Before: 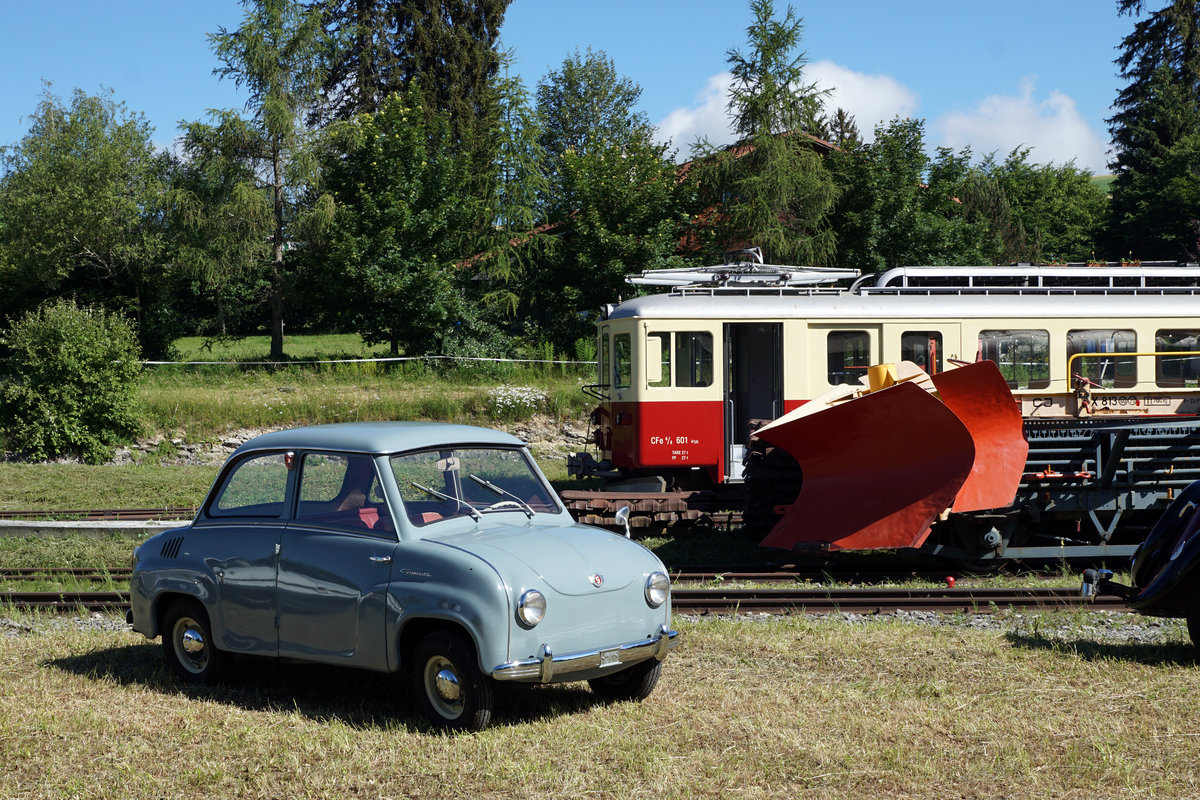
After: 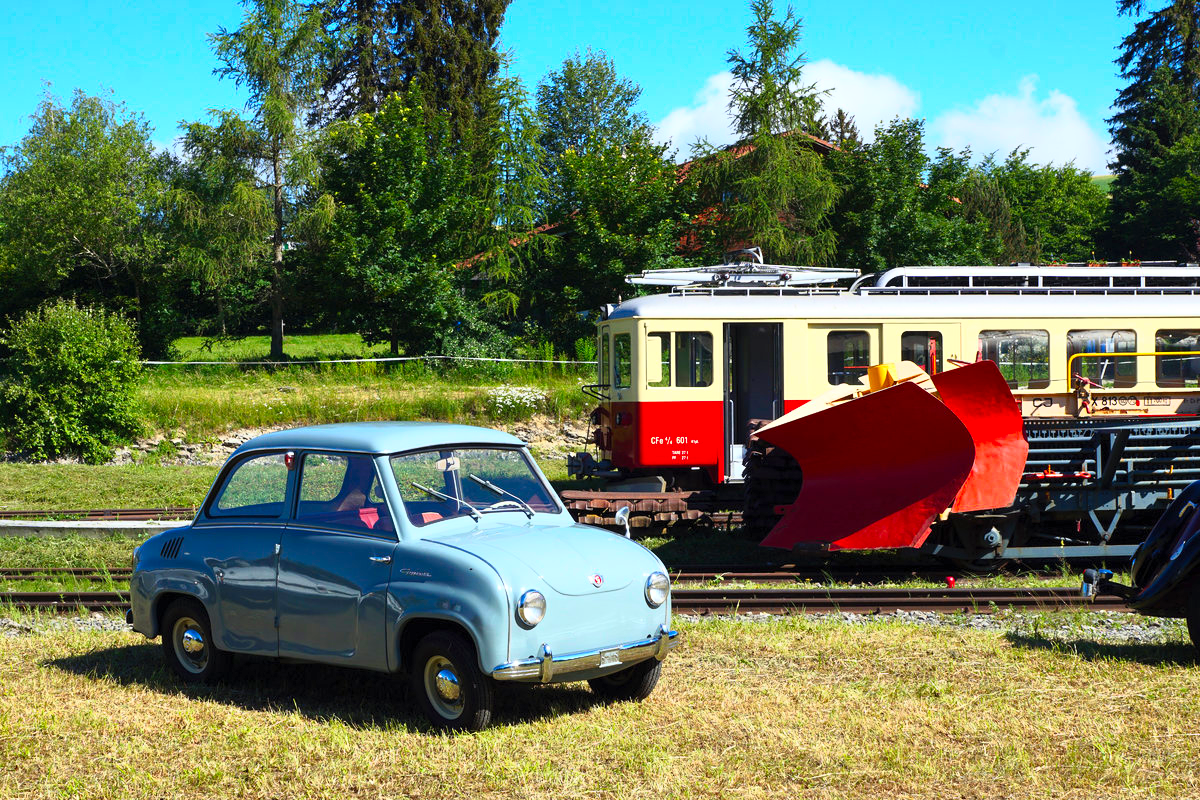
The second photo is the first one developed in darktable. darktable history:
base curve: curves: ch0 [(0, 0) (0.257, 0.25) (0.482, 0.586) (0.757, 0.871) (1, 1)]
contrast brightness saturation: contrast 0.2, brightness 0.2, saturation 0.8
